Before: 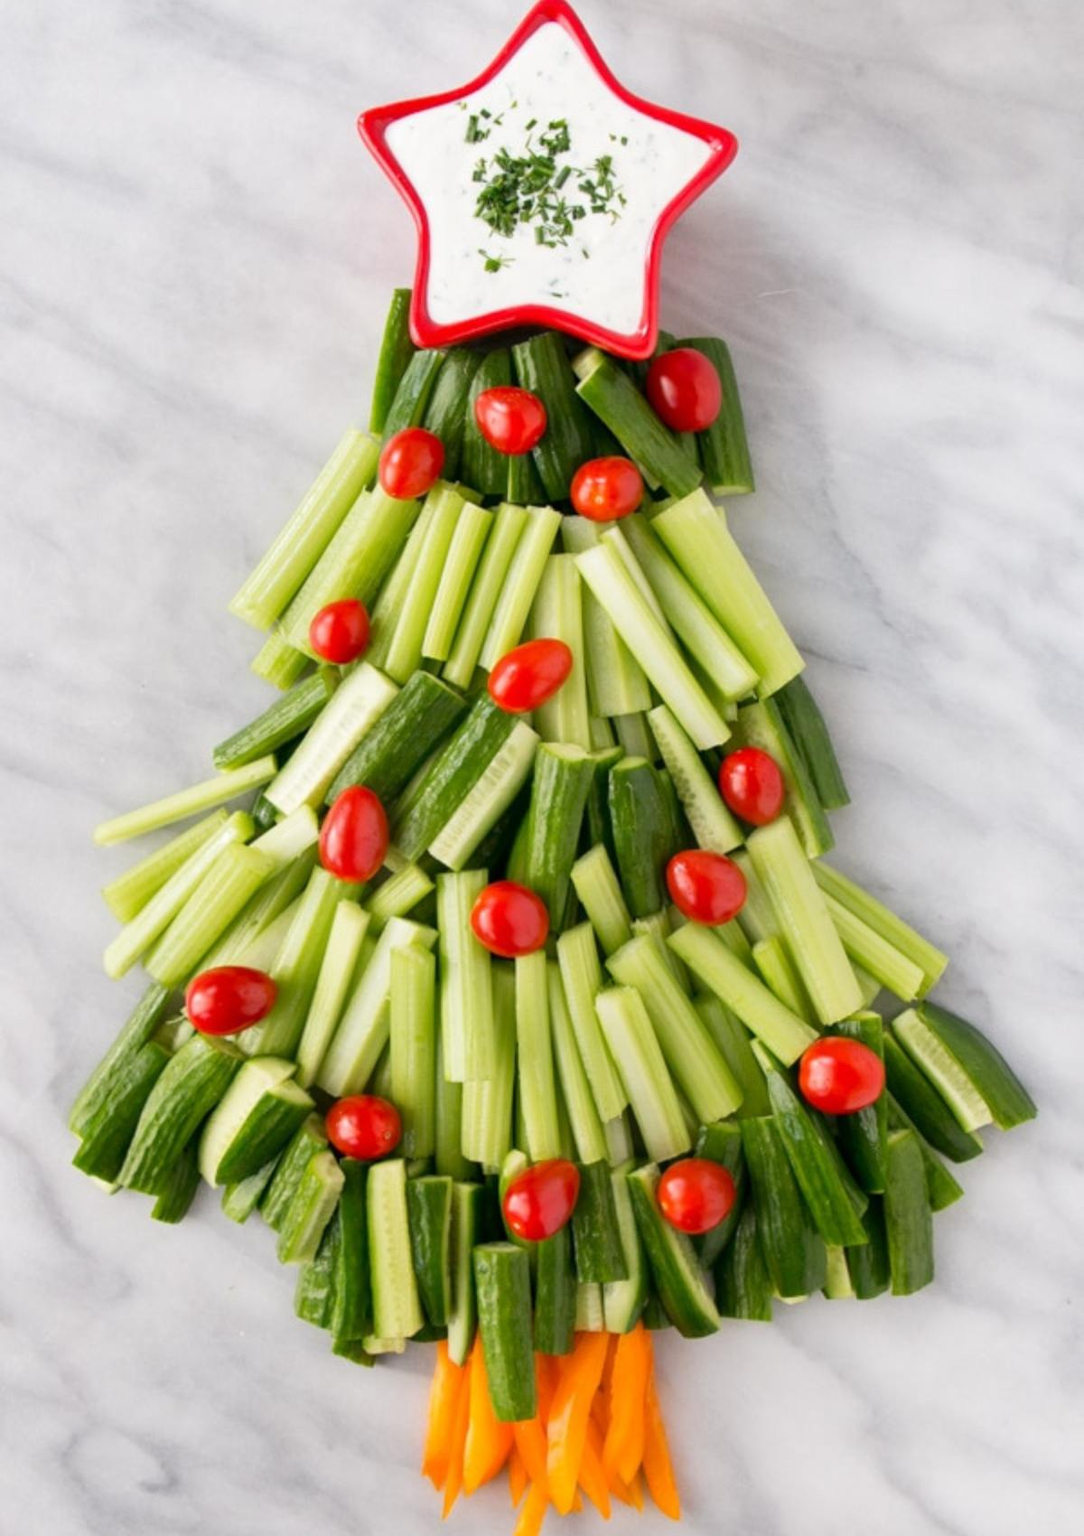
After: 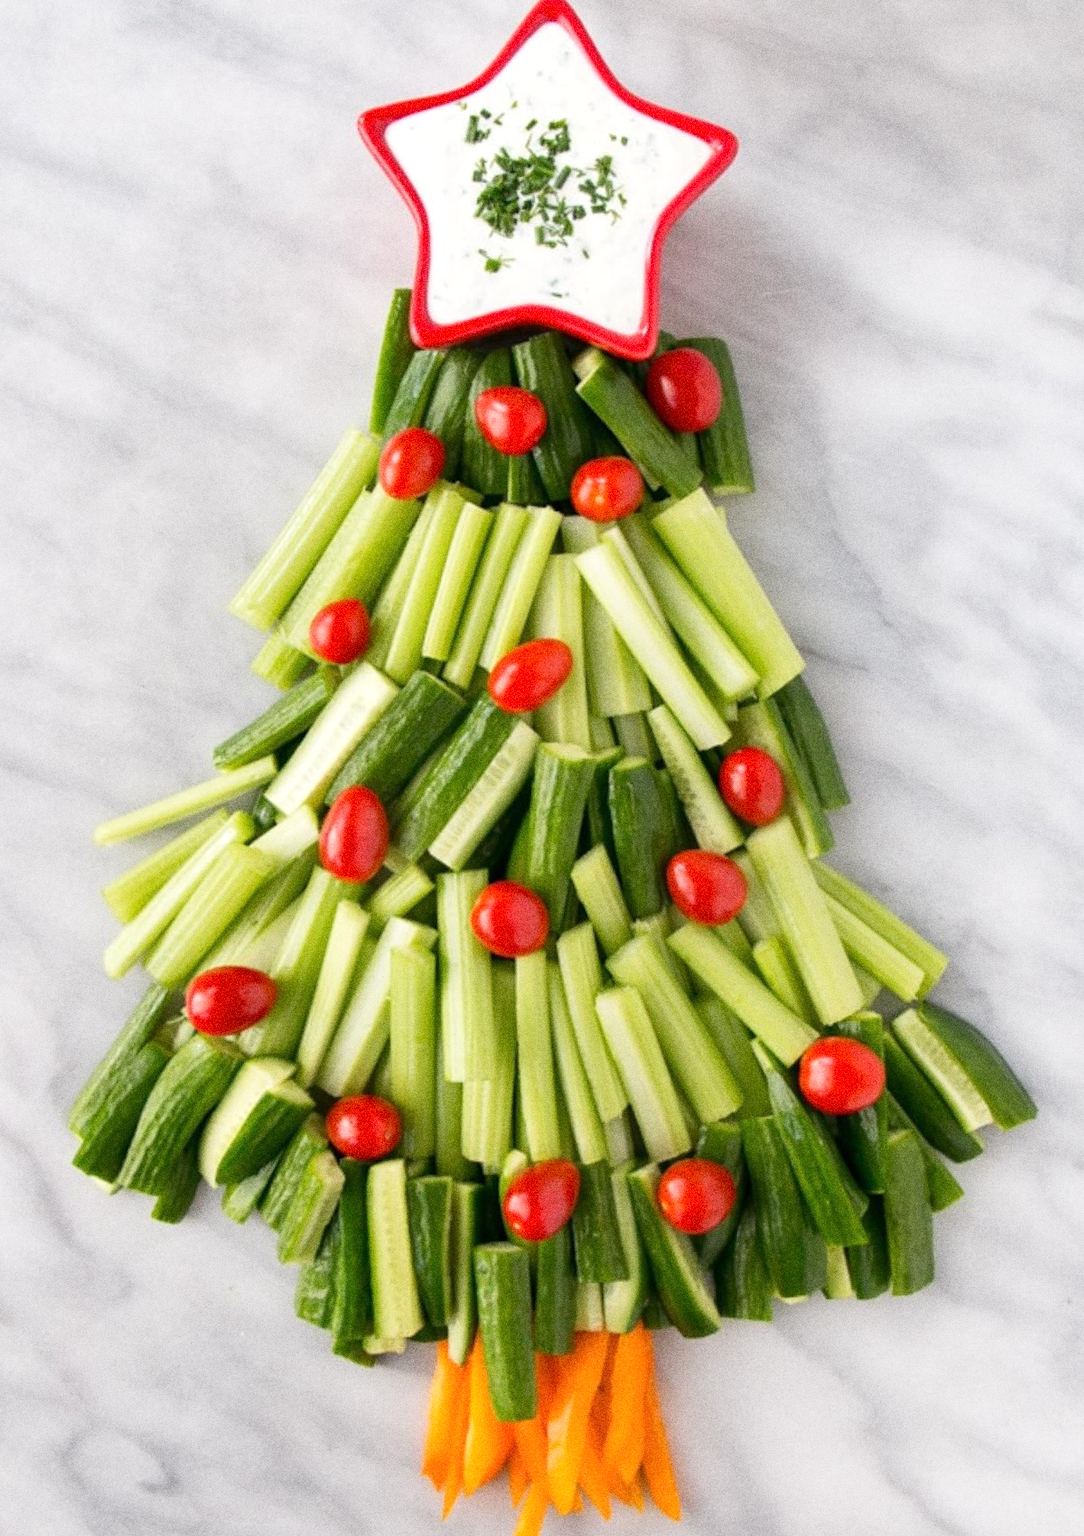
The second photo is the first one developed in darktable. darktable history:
exposure: exposure 0.131 EV, compensate highlight preservation false
grain: coarseness 0.09 ISO, strength 40%
